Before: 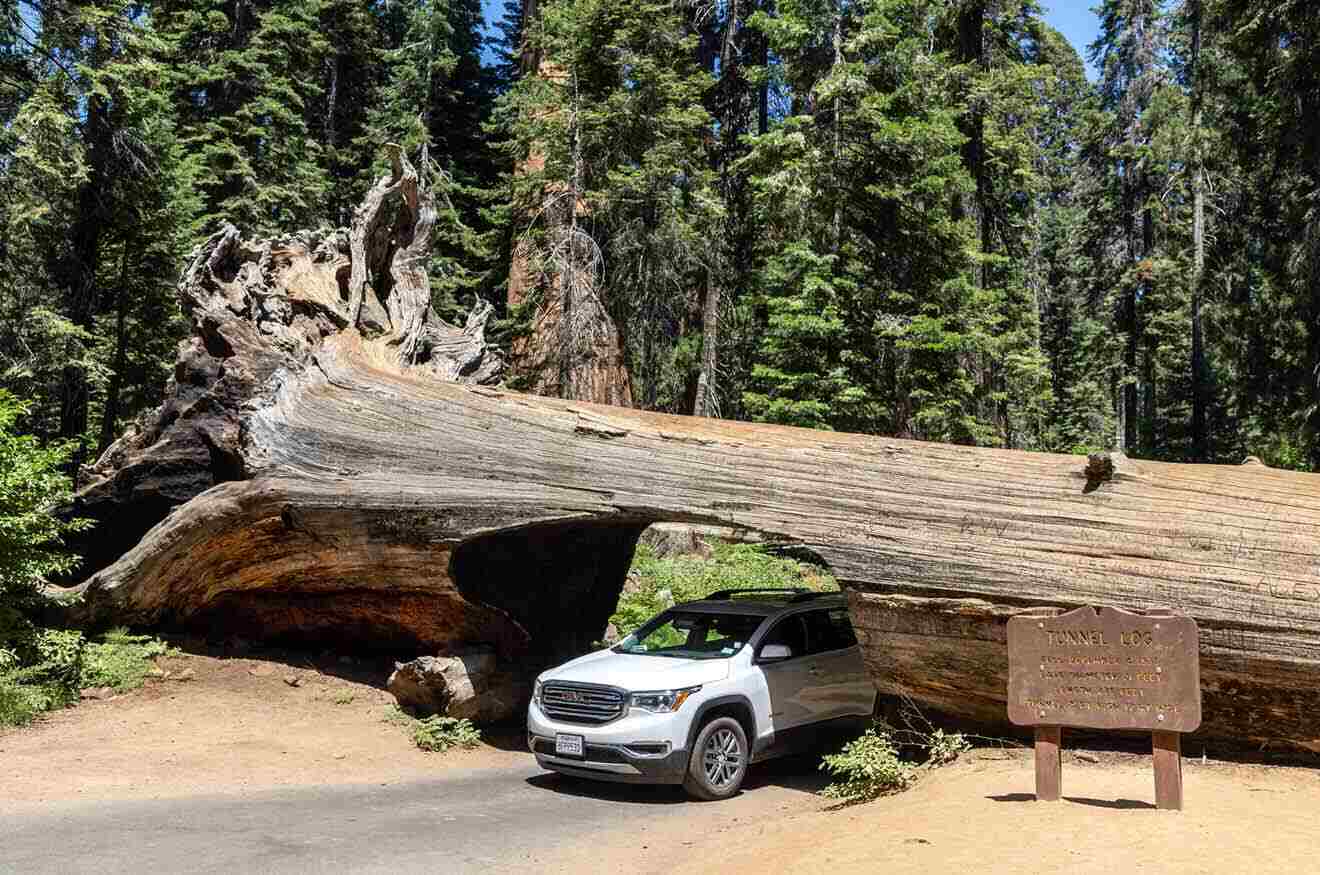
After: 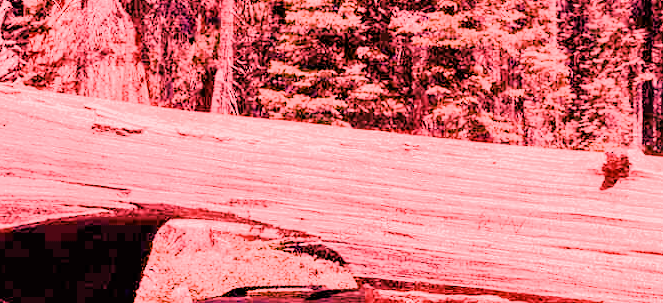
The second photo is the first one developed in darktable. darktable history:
crop: left 36.607%, top 34.735%, right 13.146%, bottom 30.611%
white balance: red 4.26, blue 1.802
filmic rgb: black relative exposure -6.82 EV, white relative exposure 5.89 EV, hardness 2.71
